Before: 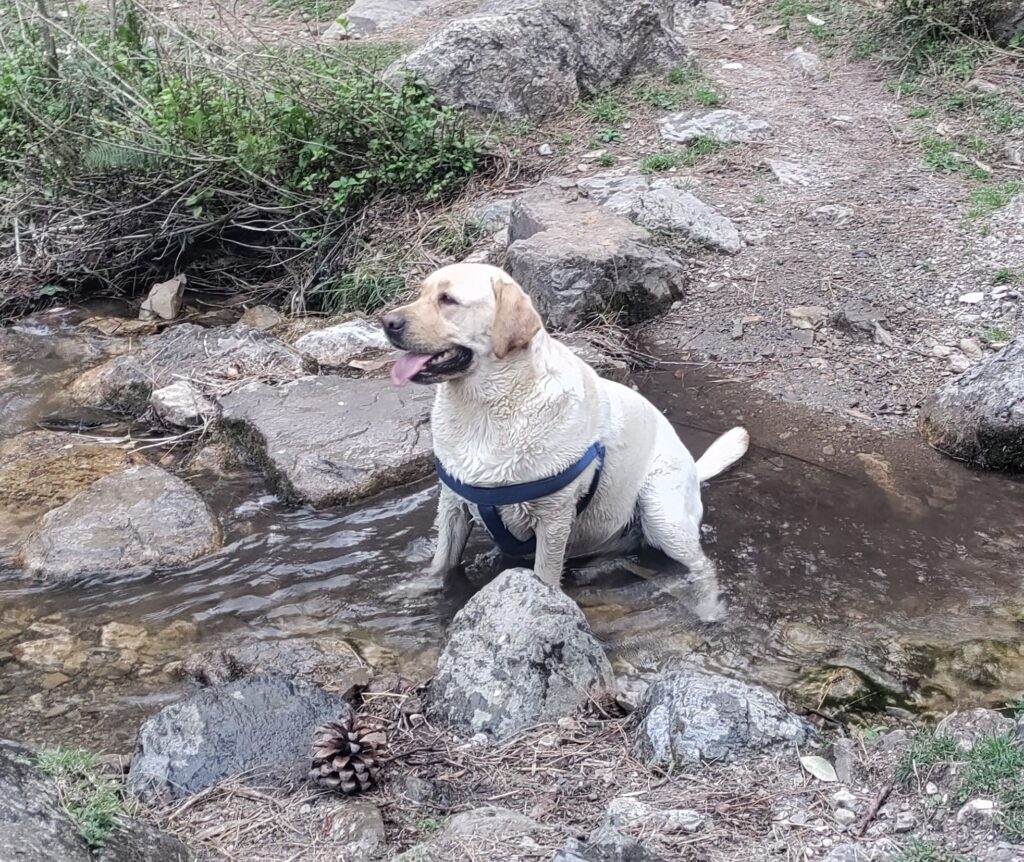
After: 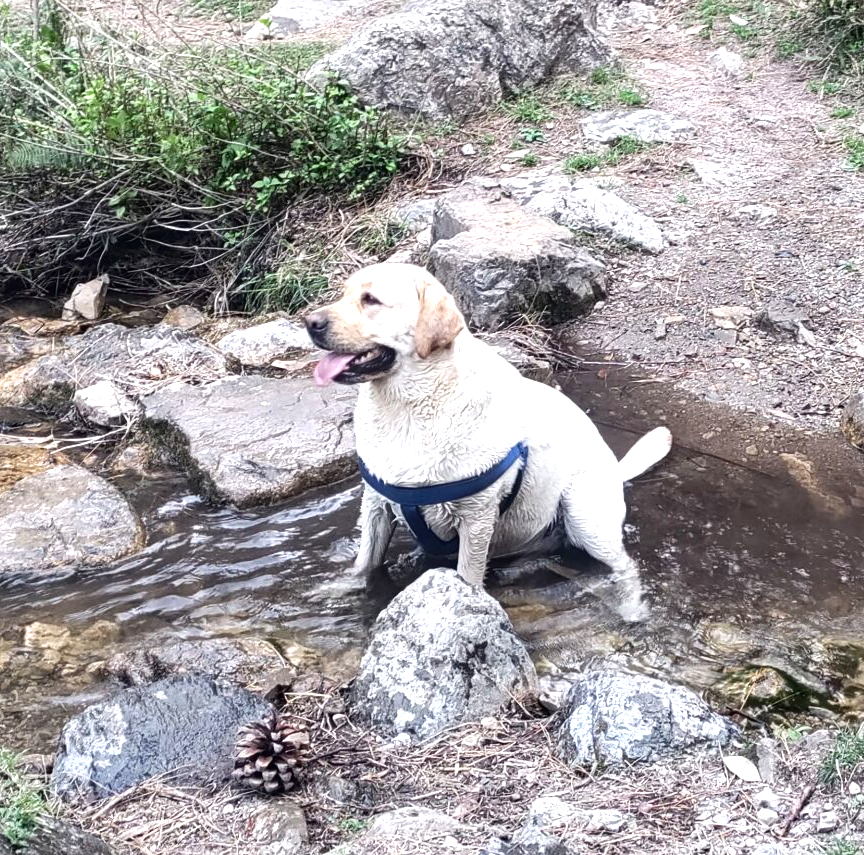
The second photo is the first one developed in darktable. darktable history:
exposure: exposure 0.766 EV, compensate highlight preservation false
crop: left 7.598%, right 7.873%
contrast brightness saturation: contrast 0.07, brightness -0.13, saturation 0.06
